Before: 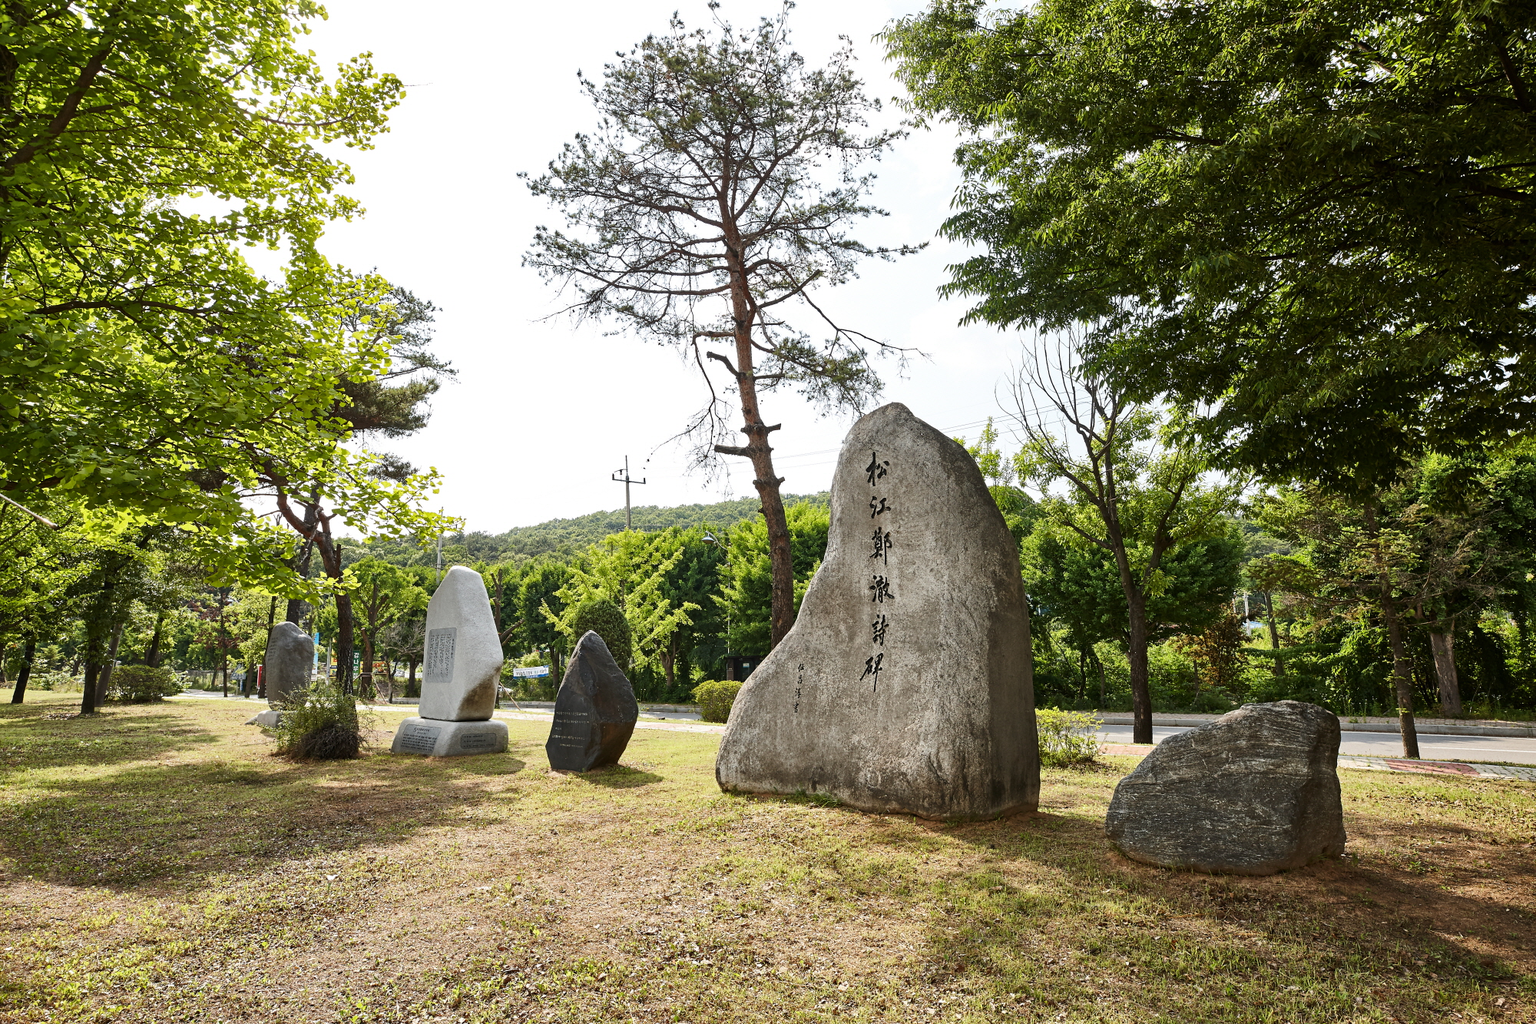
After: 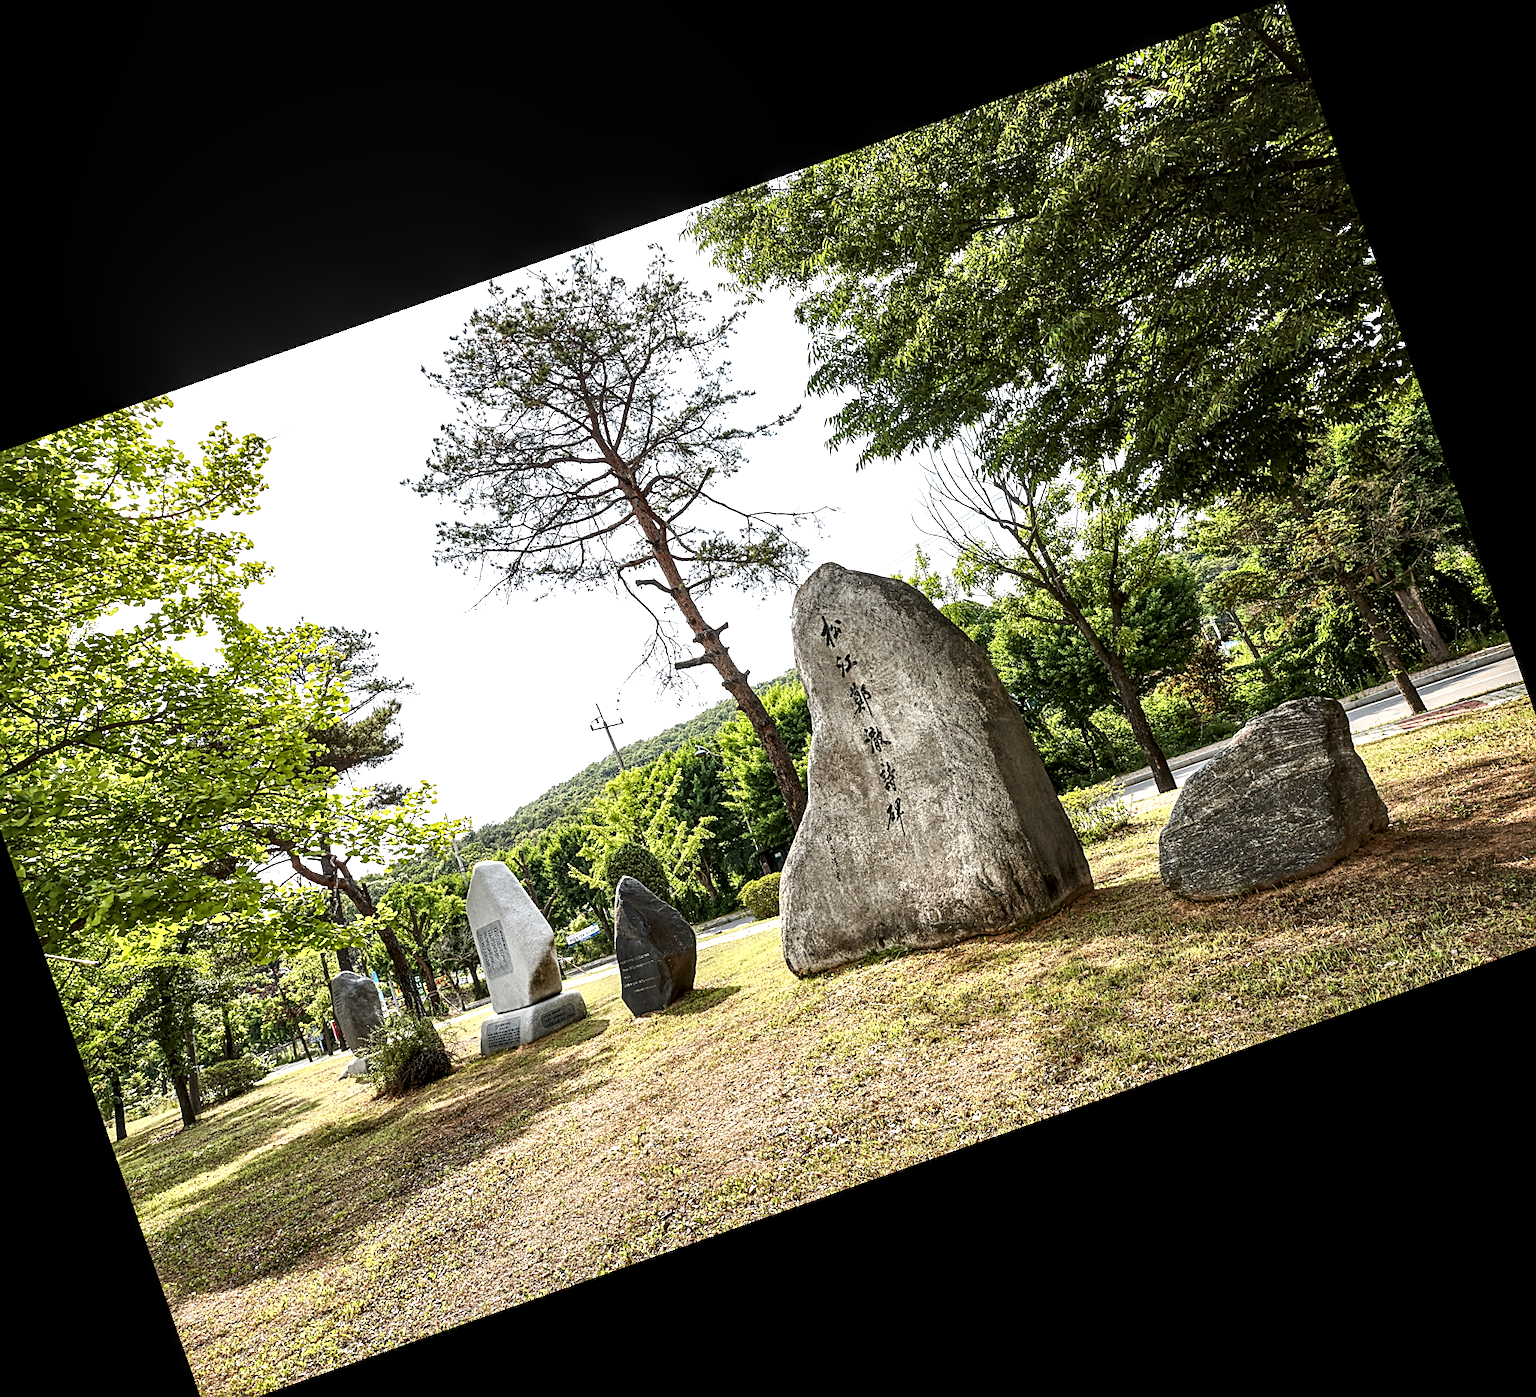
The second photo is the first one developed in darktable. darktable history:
crop and rotate: angle 19.43°, left 6.812%, right 4.125%, bottom 1.087%
exposure: exposure 0.3 EV, compensate highlight preservation false
local contrast: highlights 60%, shadows 60%, detail 160%
rotate and perspective: rotation -1°, crop left 0.011, crop right 0.989, crop top 0.025, crop bottom 0.975
sharpen: on, module defaults
